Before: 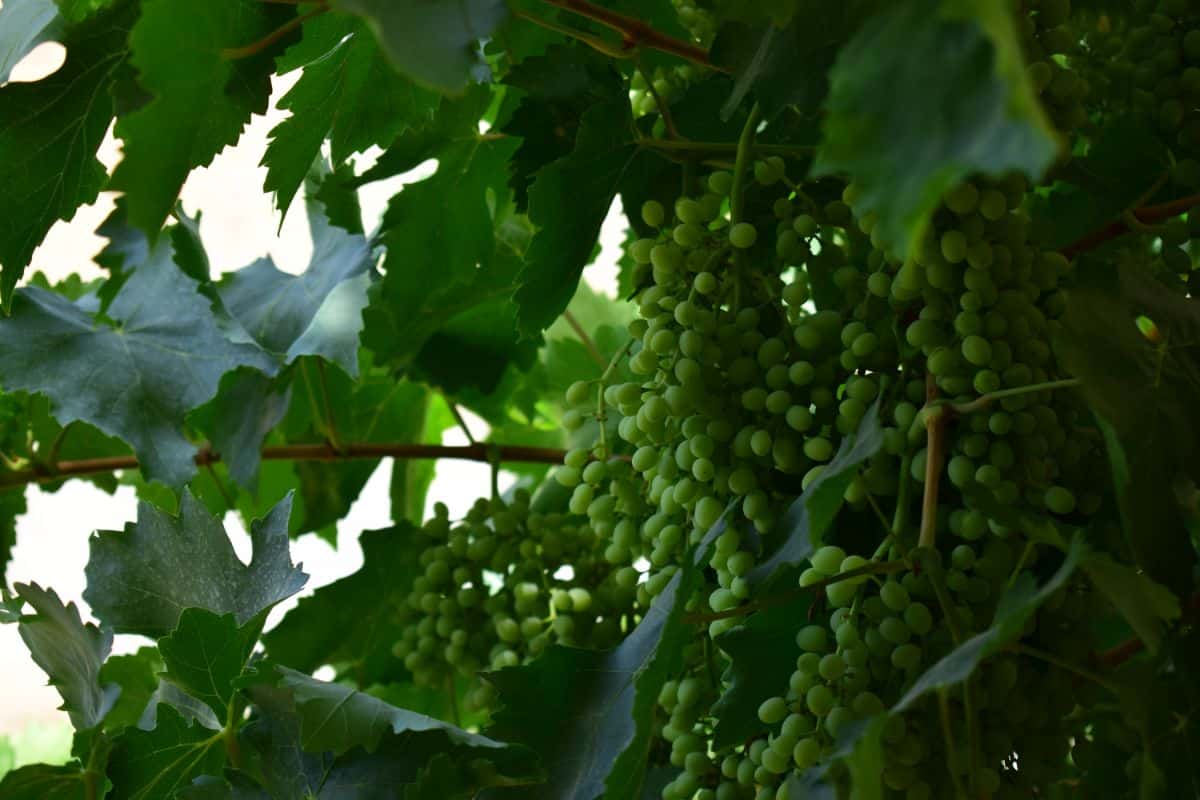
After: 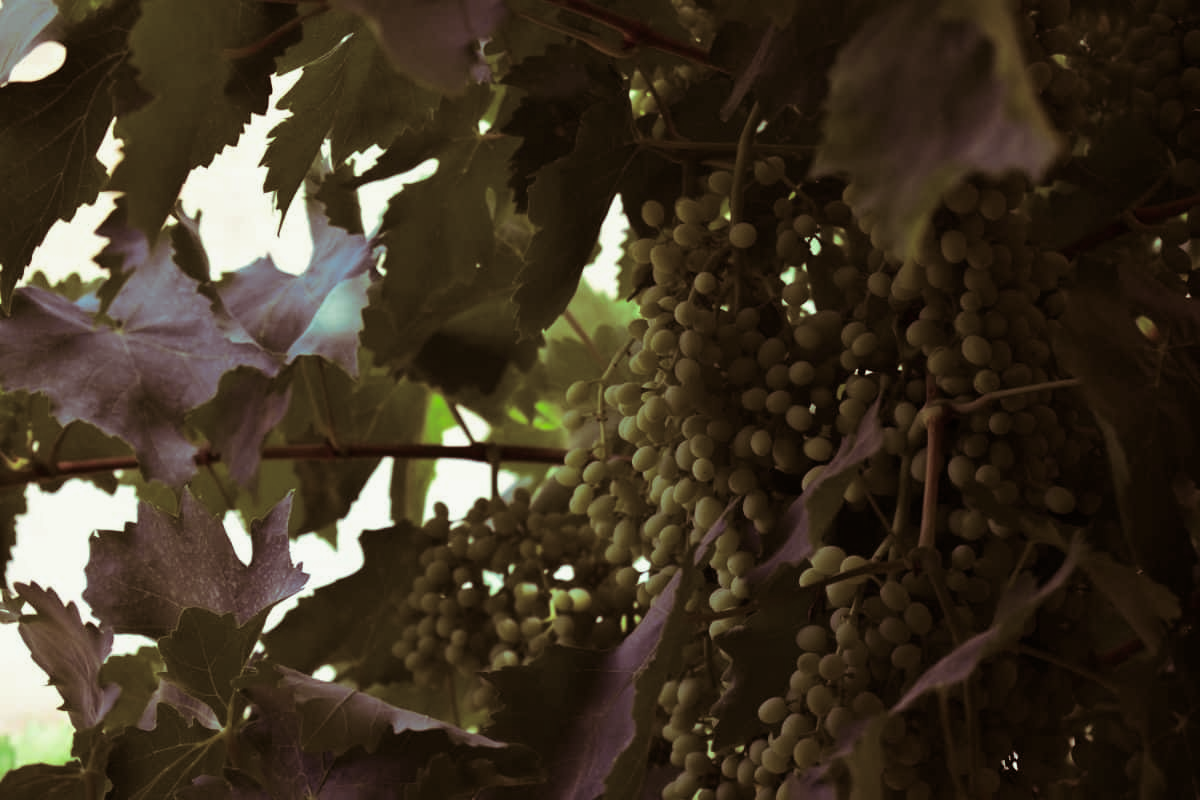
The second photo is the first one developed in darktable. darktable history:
shadows and highlights: shadows -20, white point adjustment -2, highlights -35
split-toning: on, module defaults
